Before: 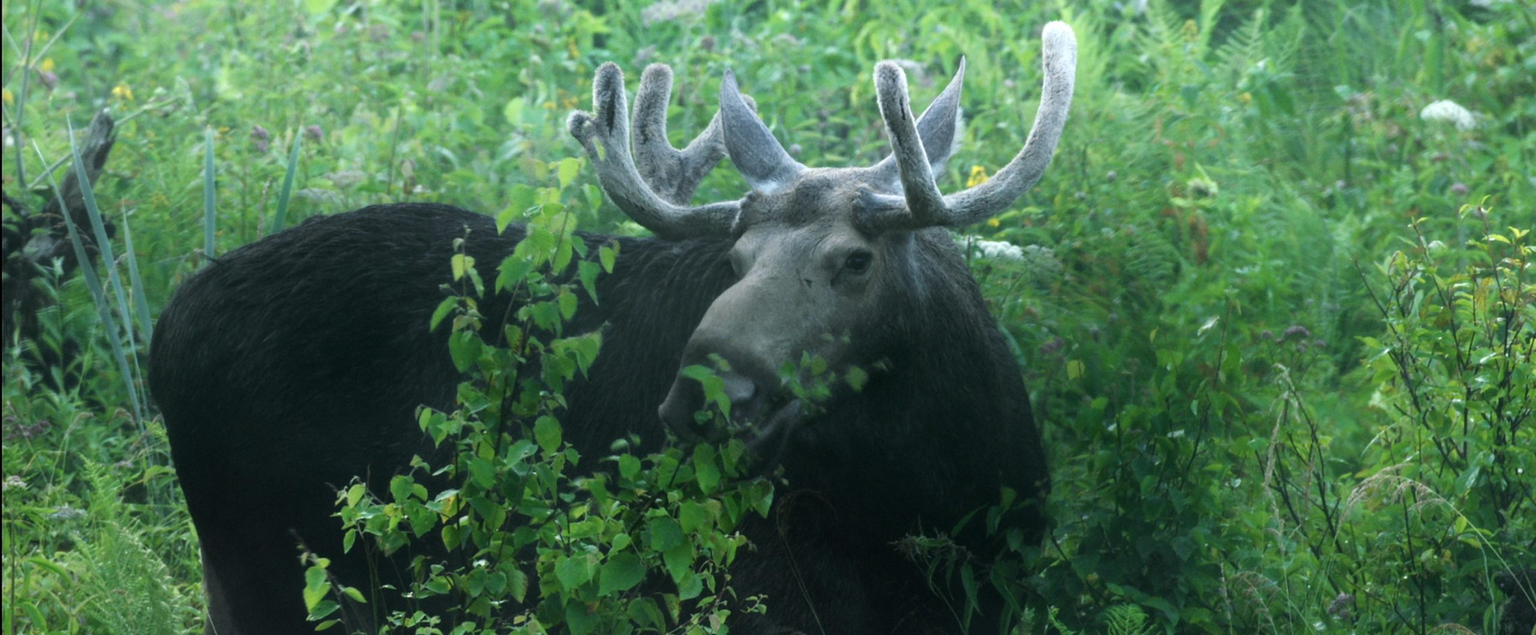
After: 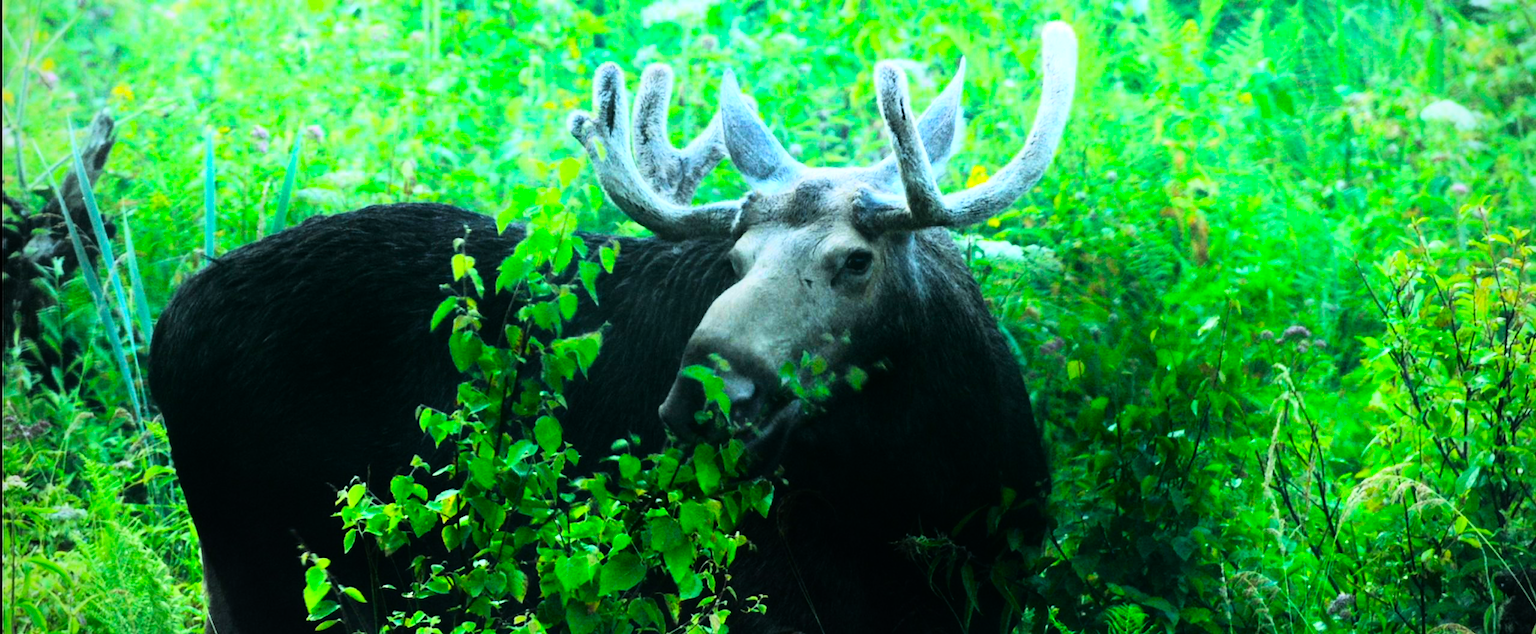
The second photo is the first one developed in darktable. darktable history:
vignetting: fall-off radius 60.92%
color balance rgb: linear chroma grading › global chroma 10%, perceptual saturation grading › global saturation 30%, global vibrance 10%
color correction: saturation 1.32
rgb curve: curves: ch0 [(0, 0) (0.21, 0.15) (0.24, 0.21) (0.5, 0.75) (0.75, 0.96) (0.89, 0.99) (1, 1)]; ch1 [(0, 0.02) (0.21, 0.13) (0.25, 0.2) (0.5, 0.67) (0.75, 0.9) (0.89, 0.97) (1, 1)]; ch2 [(0, 0.02) (0.21, 0.13) (0.25, 0.2) (0.5, 0.67) (0.75, 0.9) (0.89, 0.97) (1, 1)], compensate middle gray true
